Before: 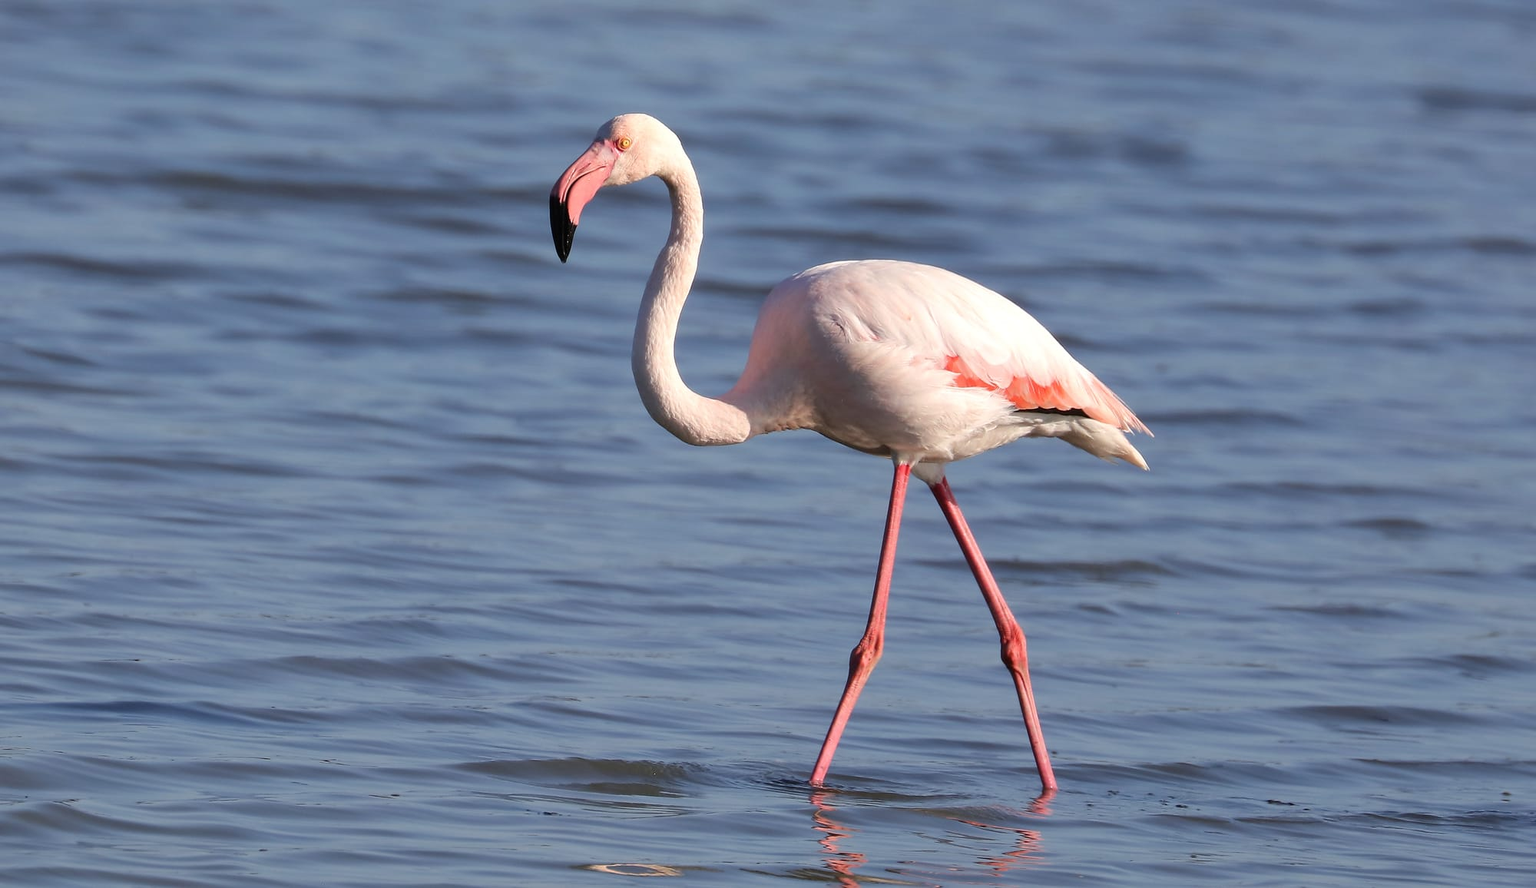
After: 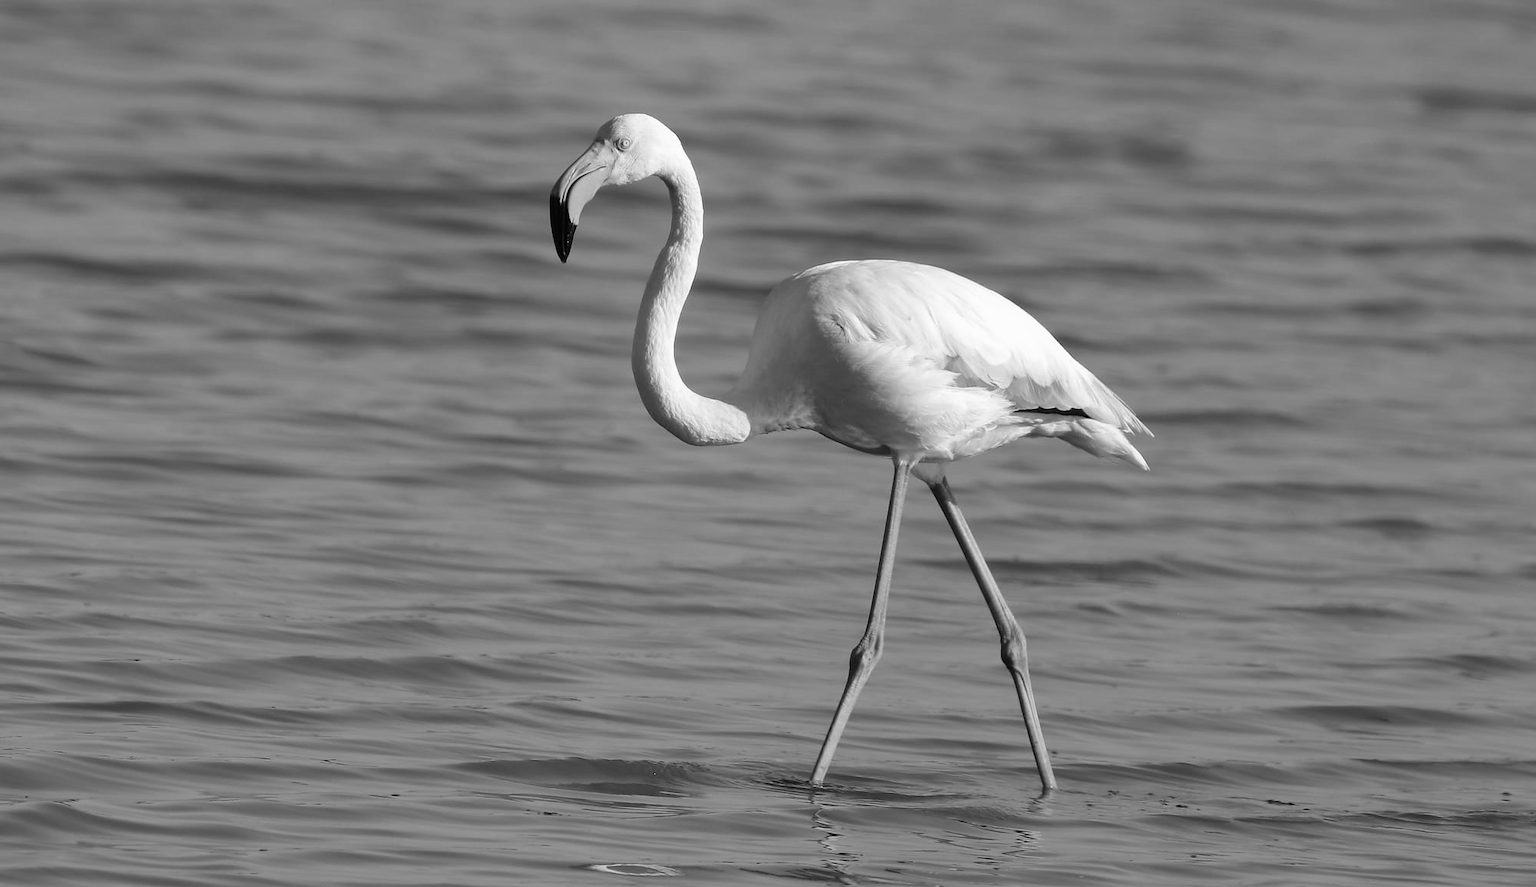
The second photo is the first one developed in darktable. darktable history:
monochrome: a -6.99, b 35.61, size 1.4
color correction: highlights a* 9.03, highlights b* 8.71, shadows a* 40, shadows b* 40, saturation 0.8
